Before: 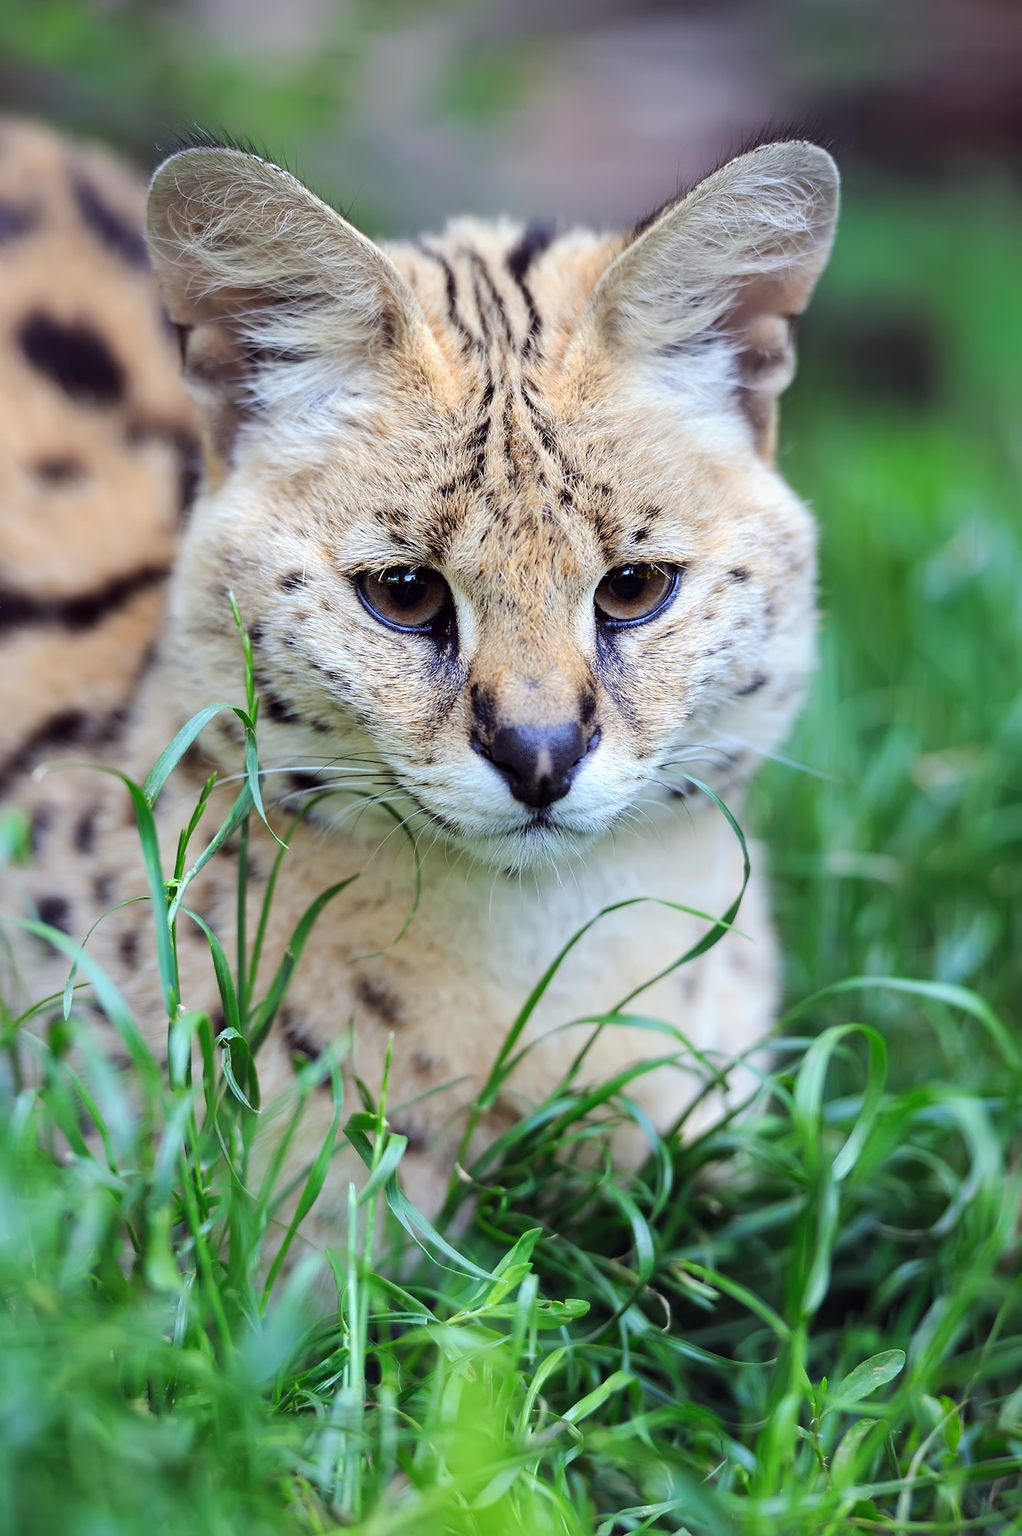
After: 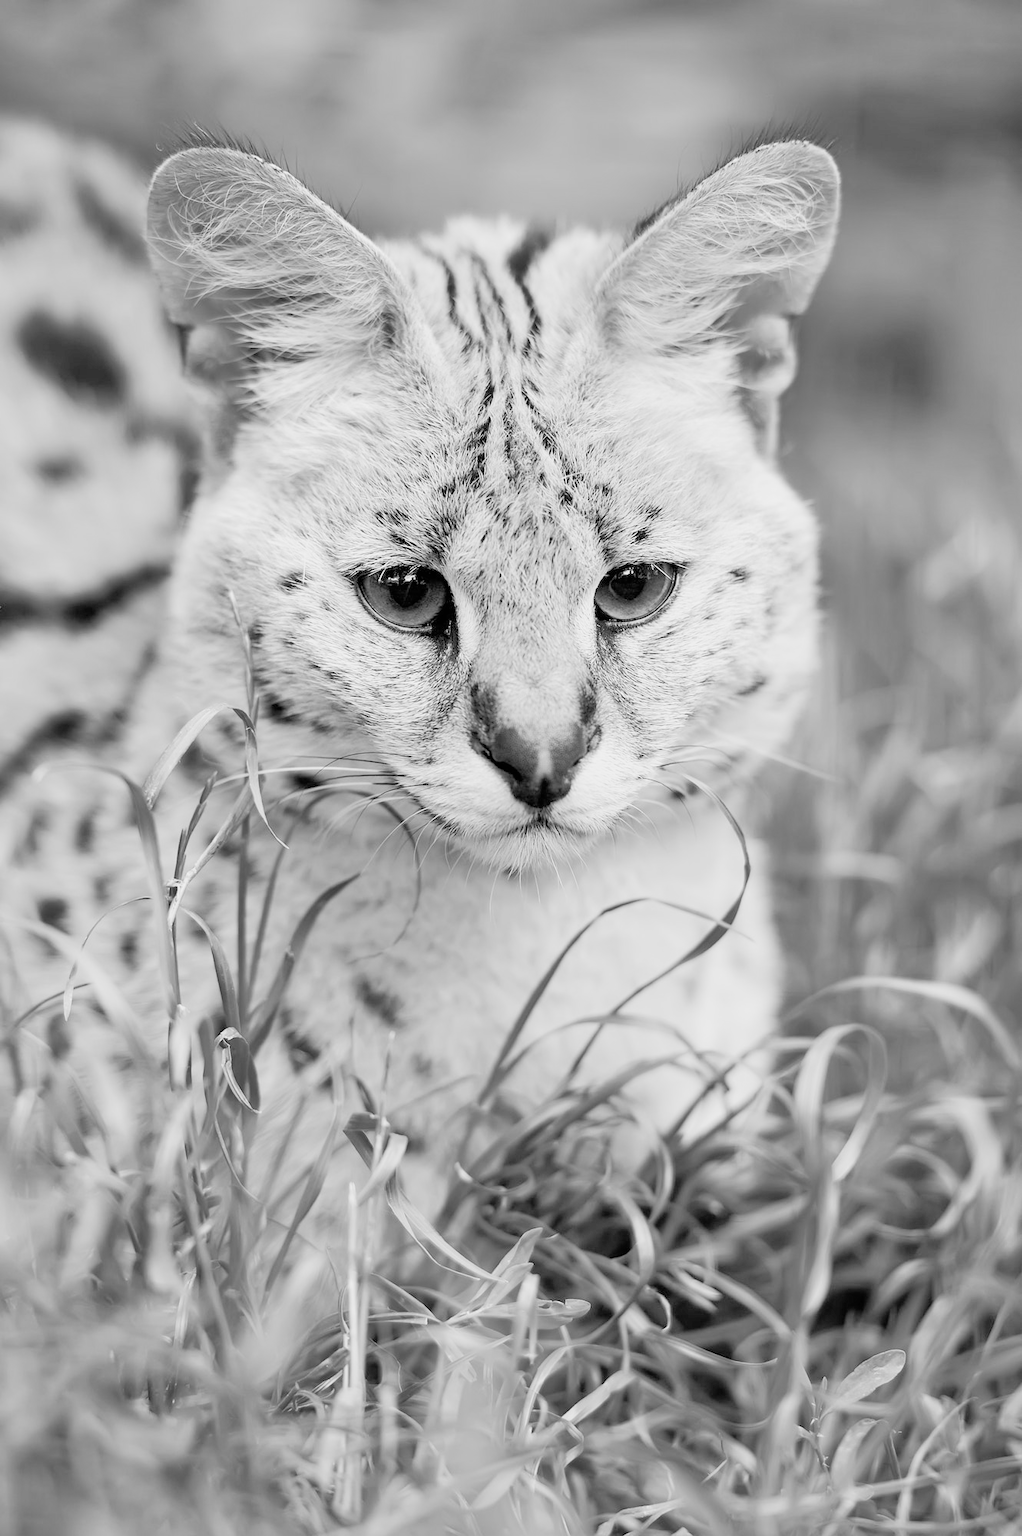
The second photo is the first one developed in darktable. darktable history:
exposure: black level correction 0, exposure 1.015 EV, compensate exposure bias true, compensate highlight preservation false
color calibration: output gray [0.22, 0.42, 0.37, 0], gray › normalize channels true, illuminant same as pipeline (D50), adaptation XYZ, x 0.346, y 0.359, gamut compression 0
filmic rgb: black relative exposure -7.65 EV, white relative exposure 4.56 EV, hardness 3.61, color science v6 (2022)
tone equalizer: -7 EV 0.15 EV, -6 EV 0.6 EV, -5 EV 1.15 EV, -4 EV 1.33 EV, -3 EV 1.15 EV, -2 EV 0.6 EV, -1 EV 0.15 EV, mask exposure compensation -0.5 EV
